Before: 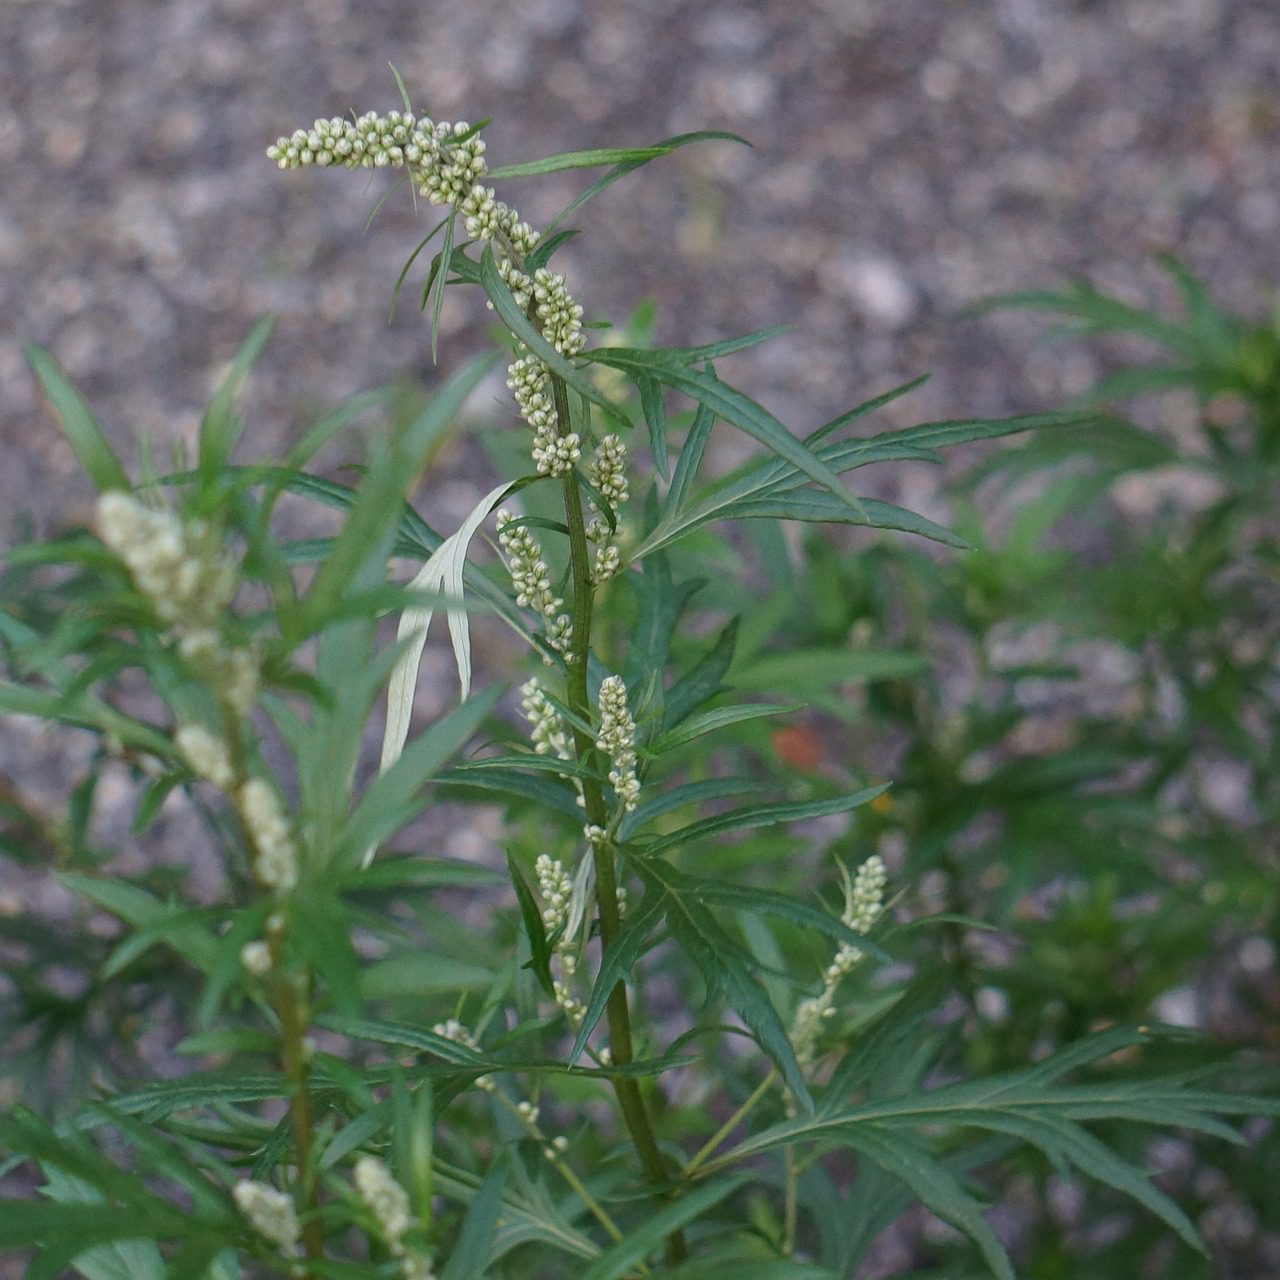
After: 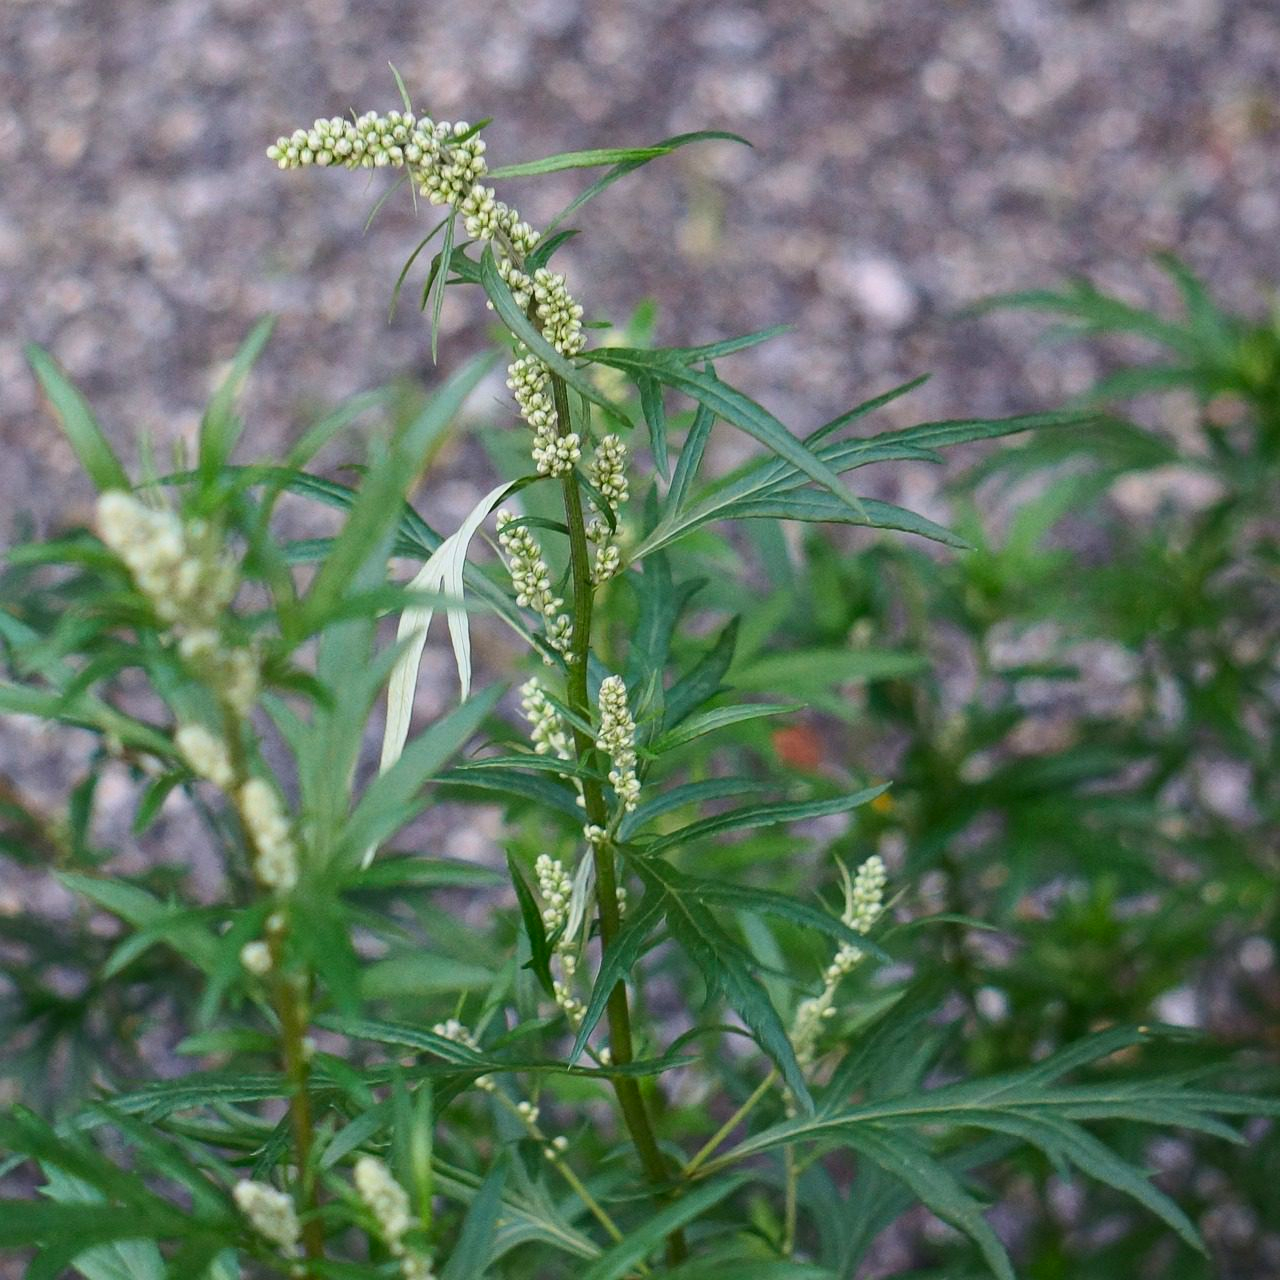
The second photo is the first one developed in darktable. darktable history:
contrast brightness saturation: contrast 0.23, brightness 0.1, saturation 0.29
